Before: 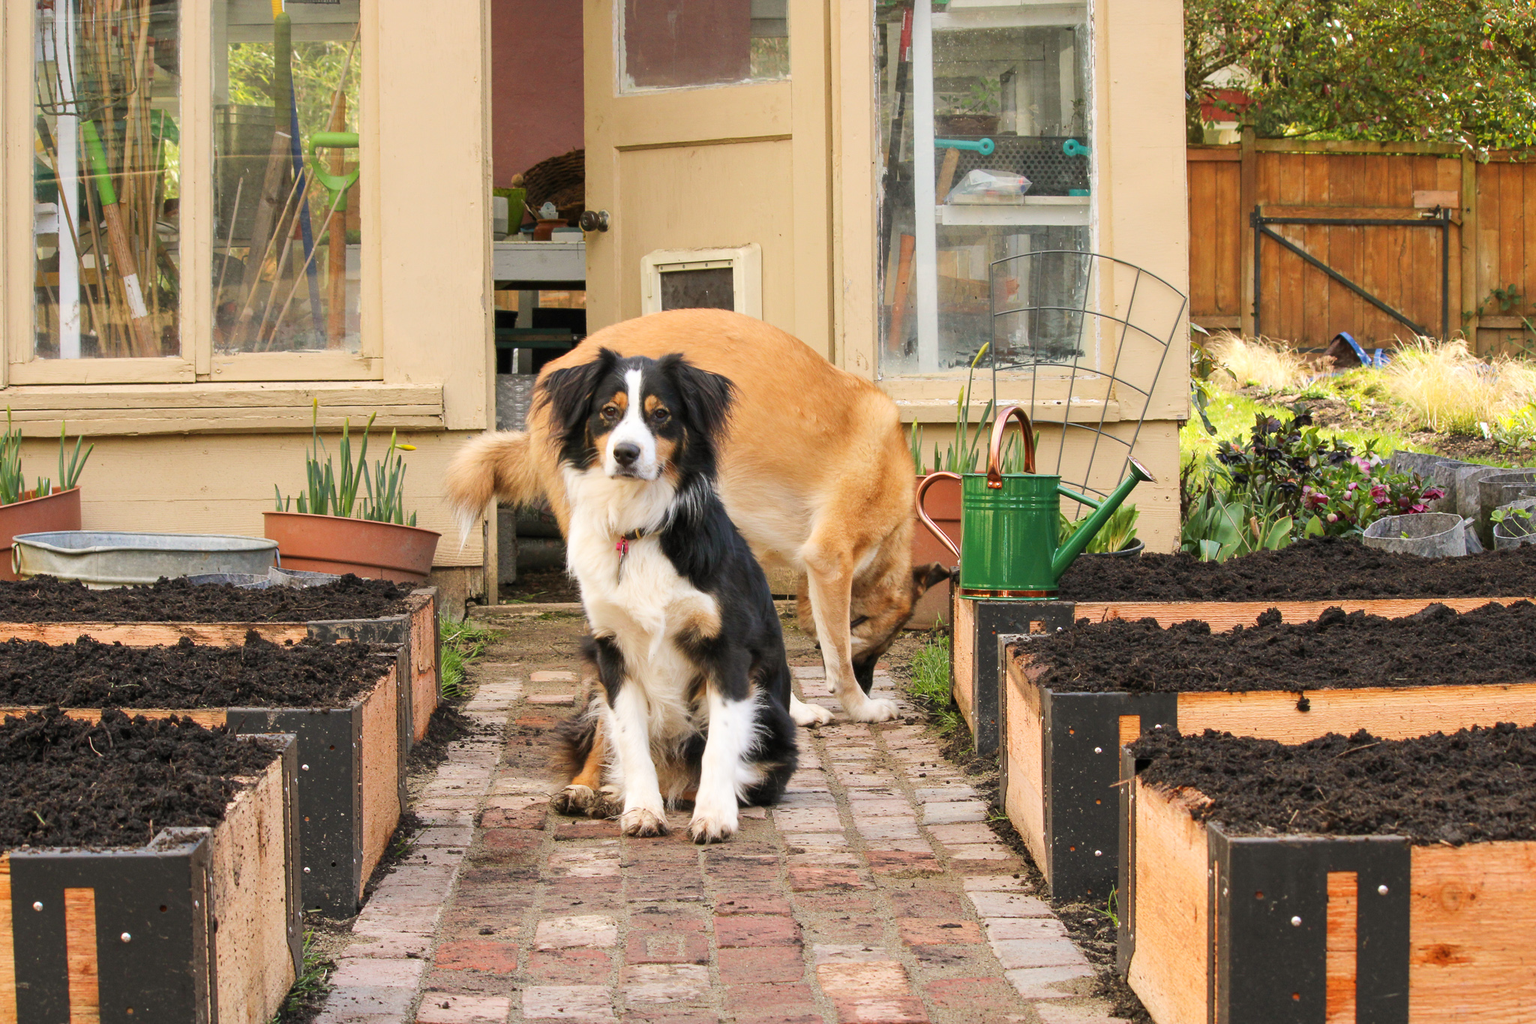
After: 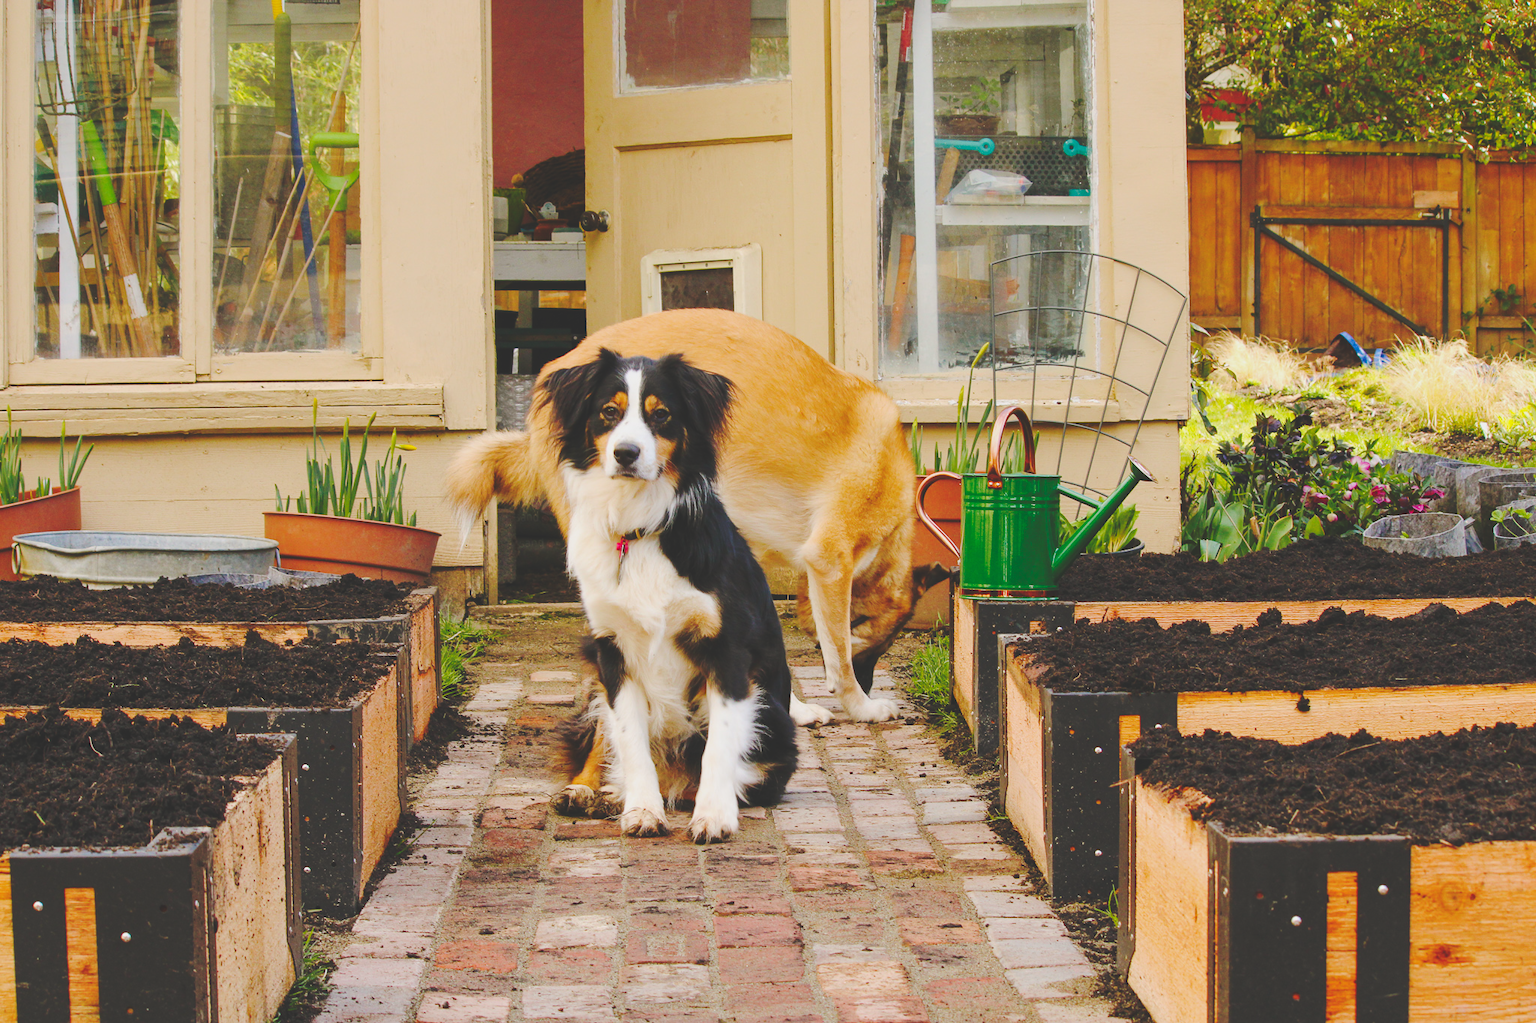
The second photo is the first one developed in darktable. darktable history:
color balance rgb: linear chroma grading › global chroma 8.12%, perceptual saturation grading › global saturation 9.07%, perceptual saturation grading › highlights -13.84%, perceptual saturation grading › mid-tones 14.88%, perceptual saturation grading › shadows 22.8%, perceptual brilliance grading › highlights 2.61%, global vibrance 12.07%
exposure: exposure -0.36 EV, compensate highlight preservation false
base curve: curves: ch0 [(0, 0.024) (0.055, 0.065) (0.121, 0.166) (0.236, 0.319) (0.693, 0.726) (1, 1)], preserve colors none
